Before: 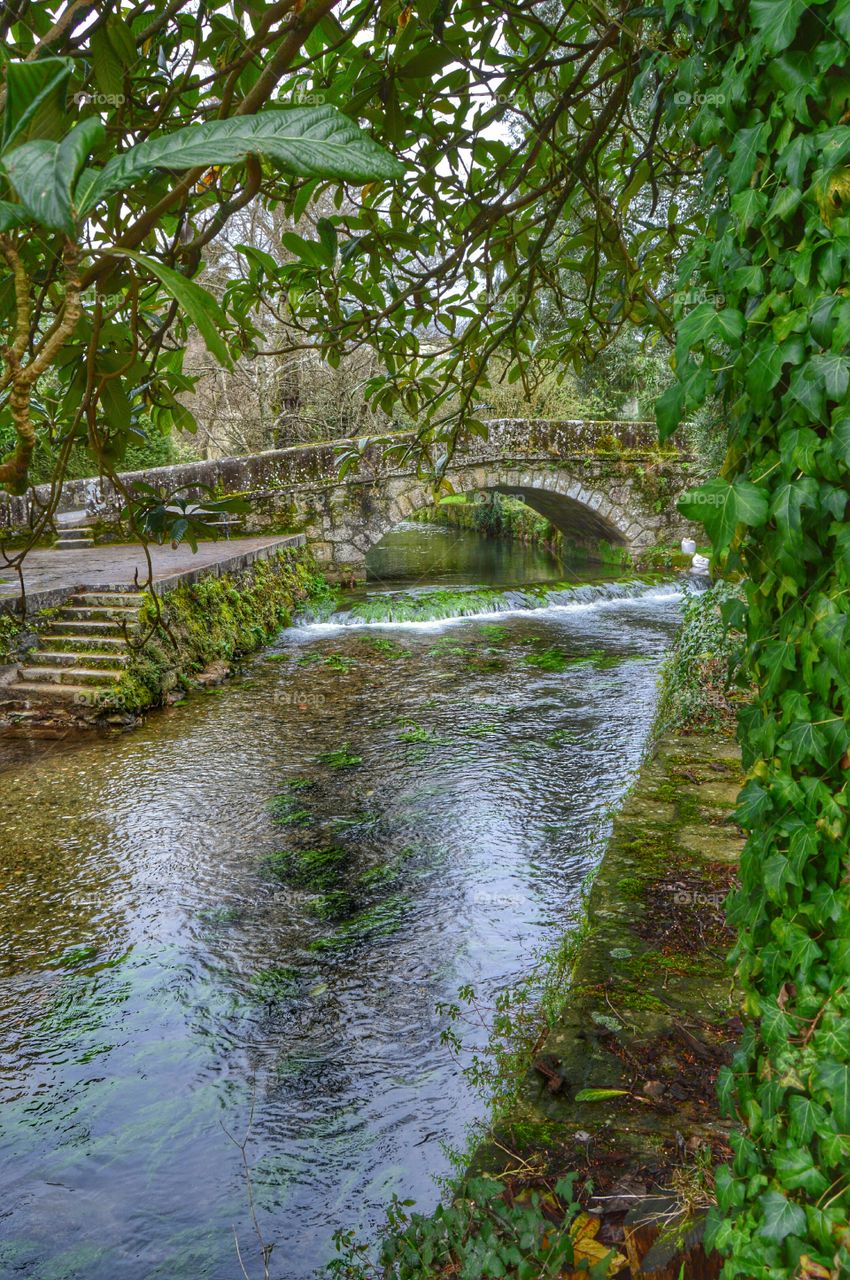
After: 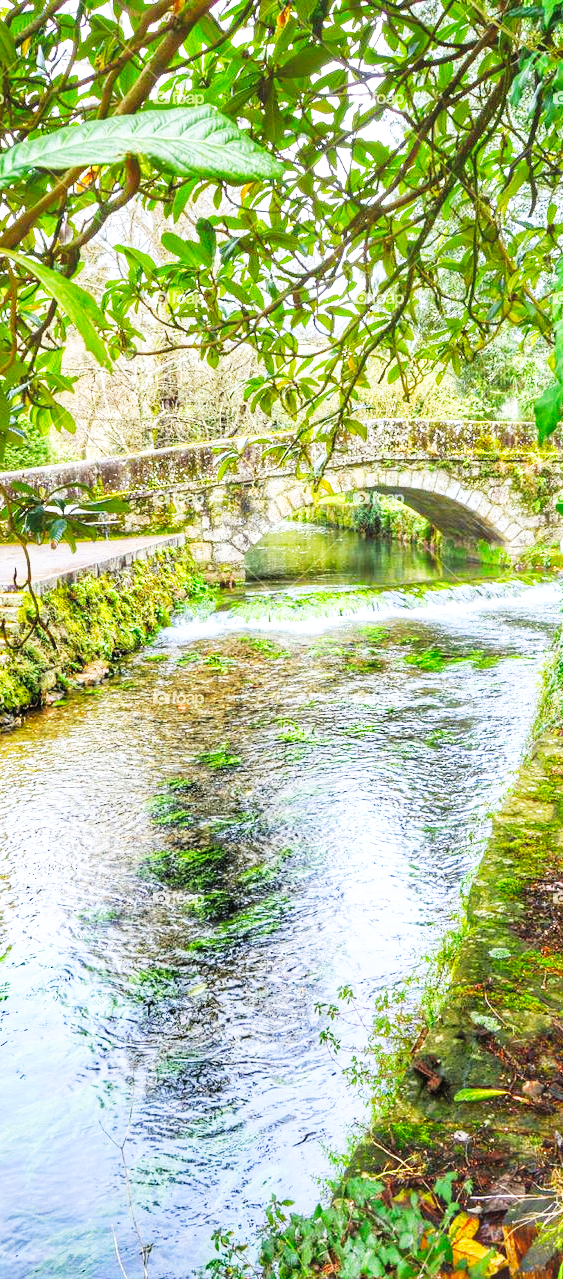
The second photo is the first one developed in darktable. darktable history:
base curve: curves: ch0 [(0, 0) (0.007, 0.004) (0.027, 0.03) (0.046, 0.07) (0.207, 0.54) (0.442, 0.872) (0.673, 0.972) (1, 1)], preserve colors none
exposure: black level correction 0.001, exposure 0.499 EV, compensate highlight preservation false
crop and rotate: left 14.338%, right 19.399%
contrast brightness saturation: brightness 0.149
